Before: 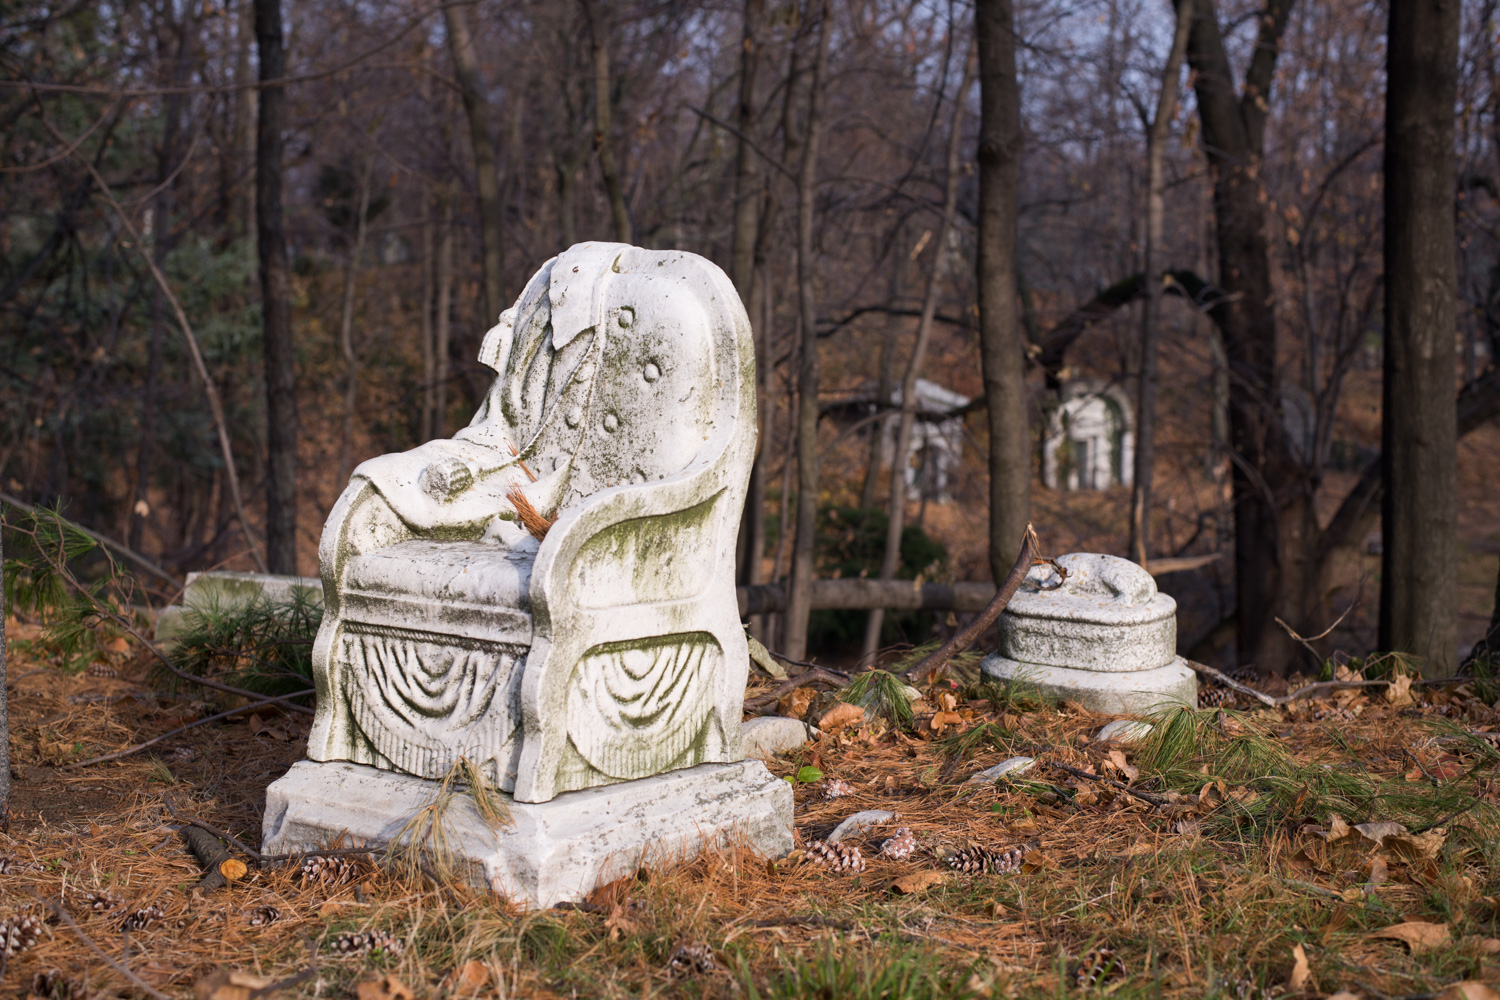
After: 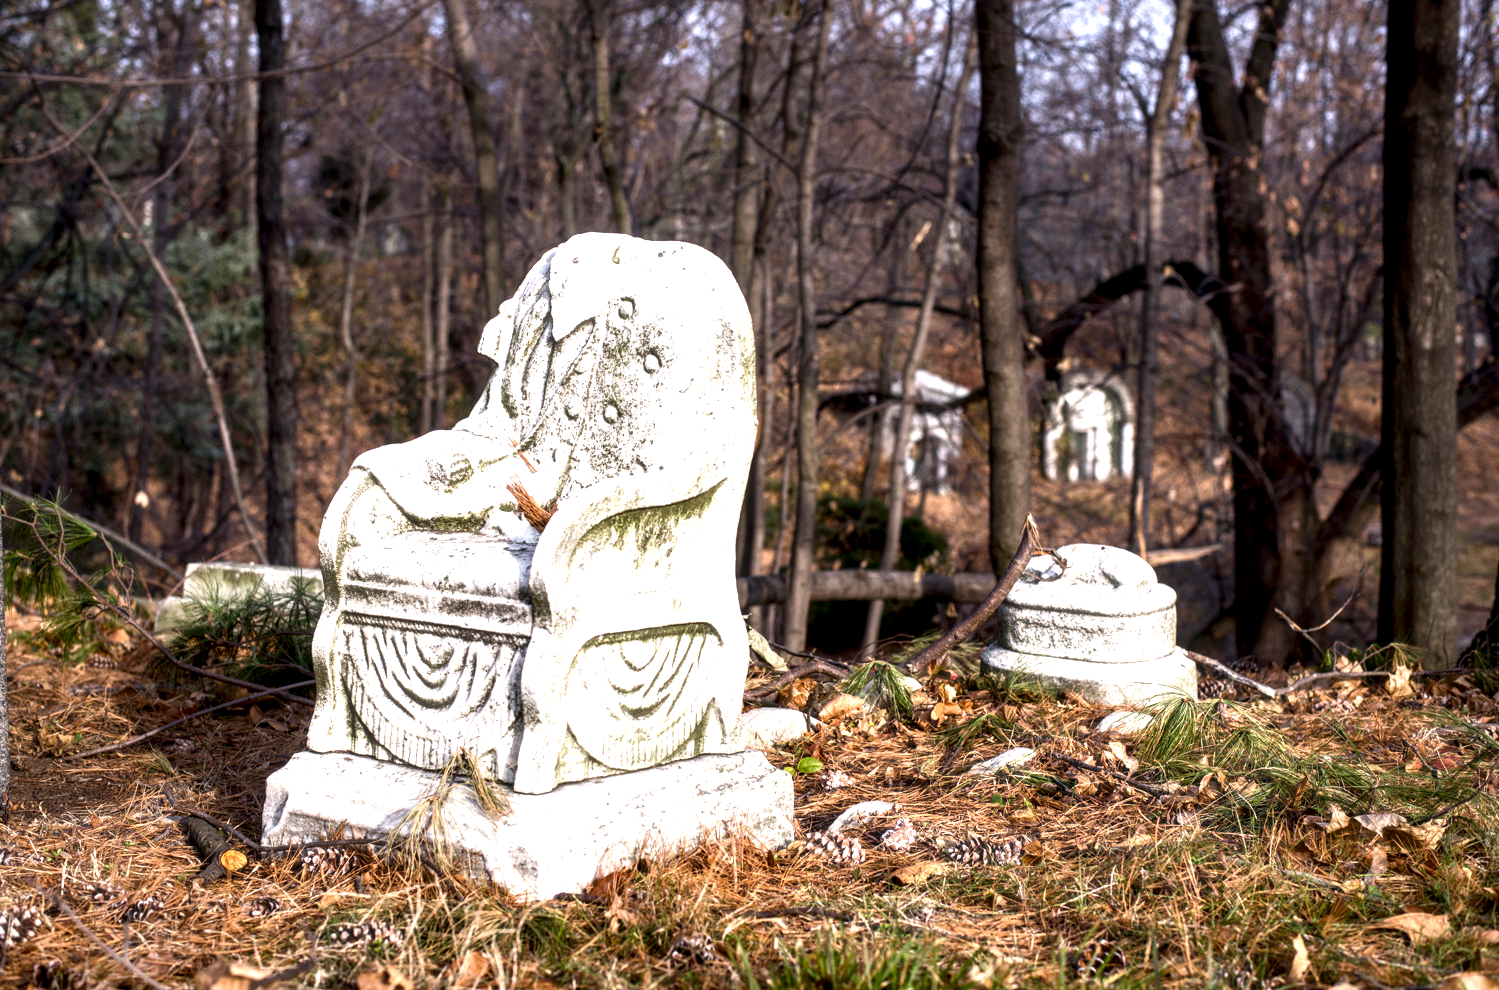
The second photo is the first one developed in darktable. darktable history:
crop: top 0.916%, right 0.035%
contrast brightness saturation: saturation -0.087
color balance rgb: perceptual saturation grading › global saturation 27.533%, perceptual saturation grading › highlights -24.854%, perceptual saturation grading › shadows 24.558%, perceptual brilliance grading › highlights 4.424%, perceptual brilliance grading › shadows -9.874%, global vibrance 20%
local contrast: highlights 80%, shadows 57%, detail 174%, midtone range 0.608
exposure: exposure 0.6 EV, compensate highlight preservation false
haze removal: strength -0.105, compatibility mode true, adaptive false
tone equalizer: -7 EV 0.113 EV, edges refinement/feathering 500, mask exposure compensation -1.25 EV, preserve details no
